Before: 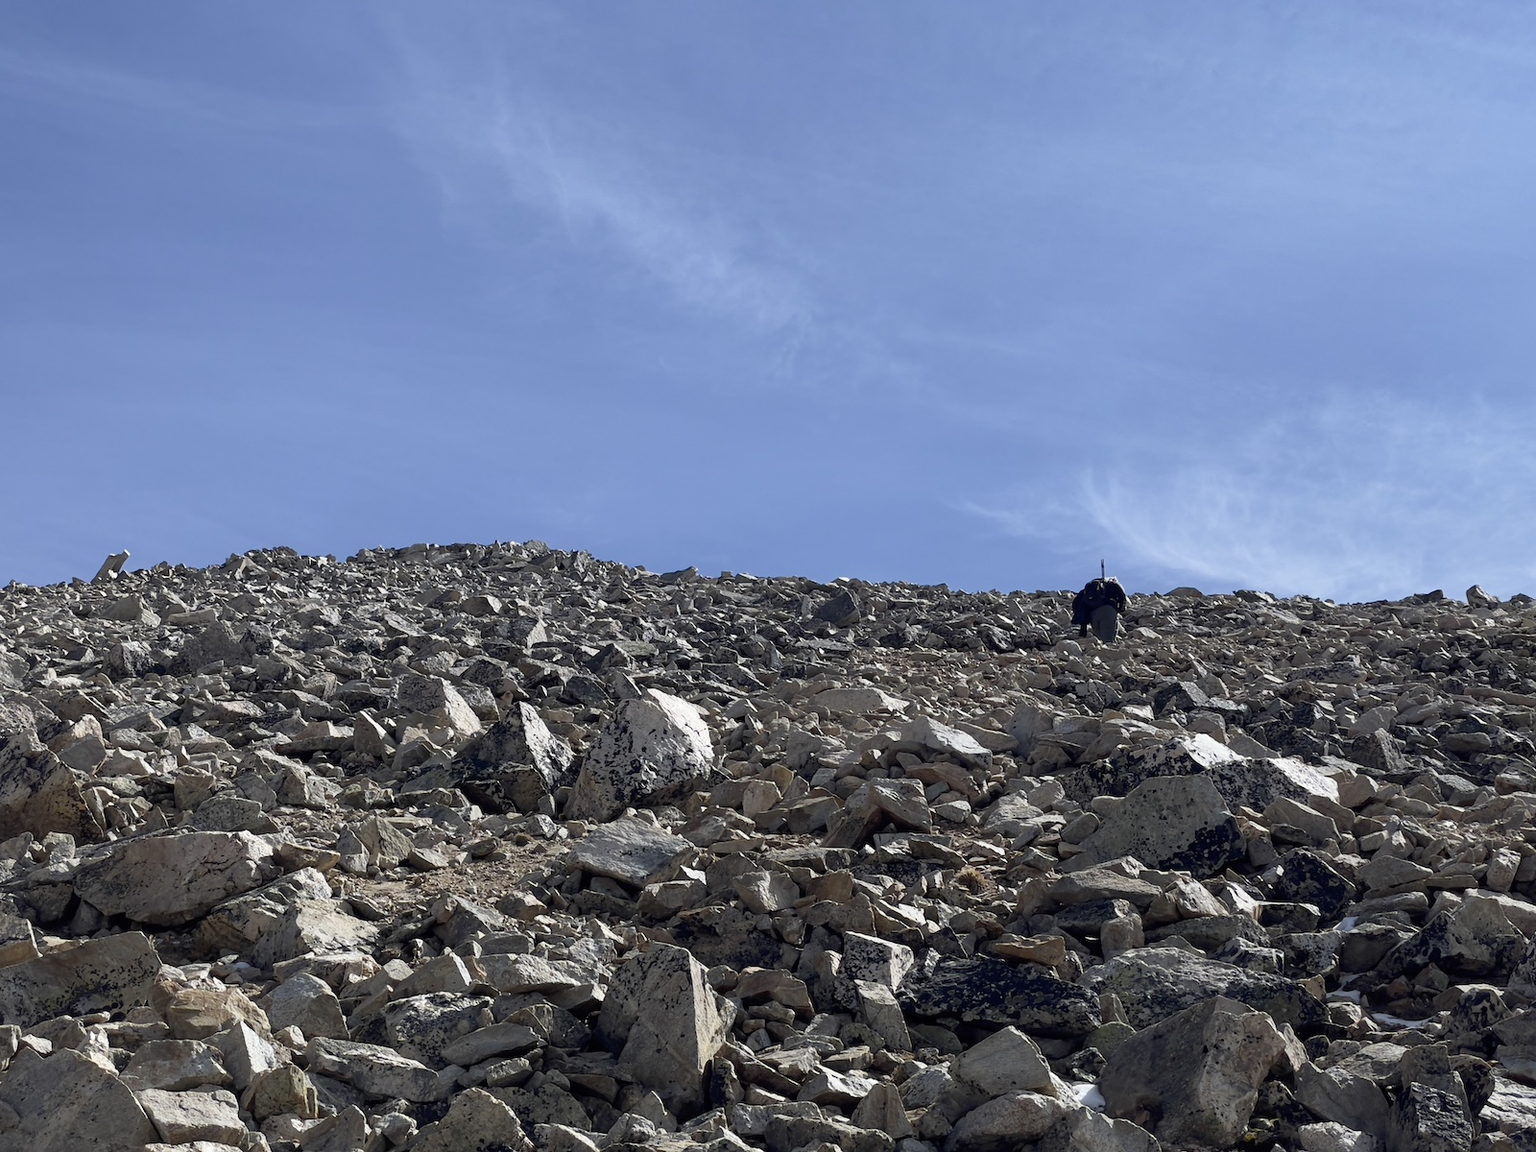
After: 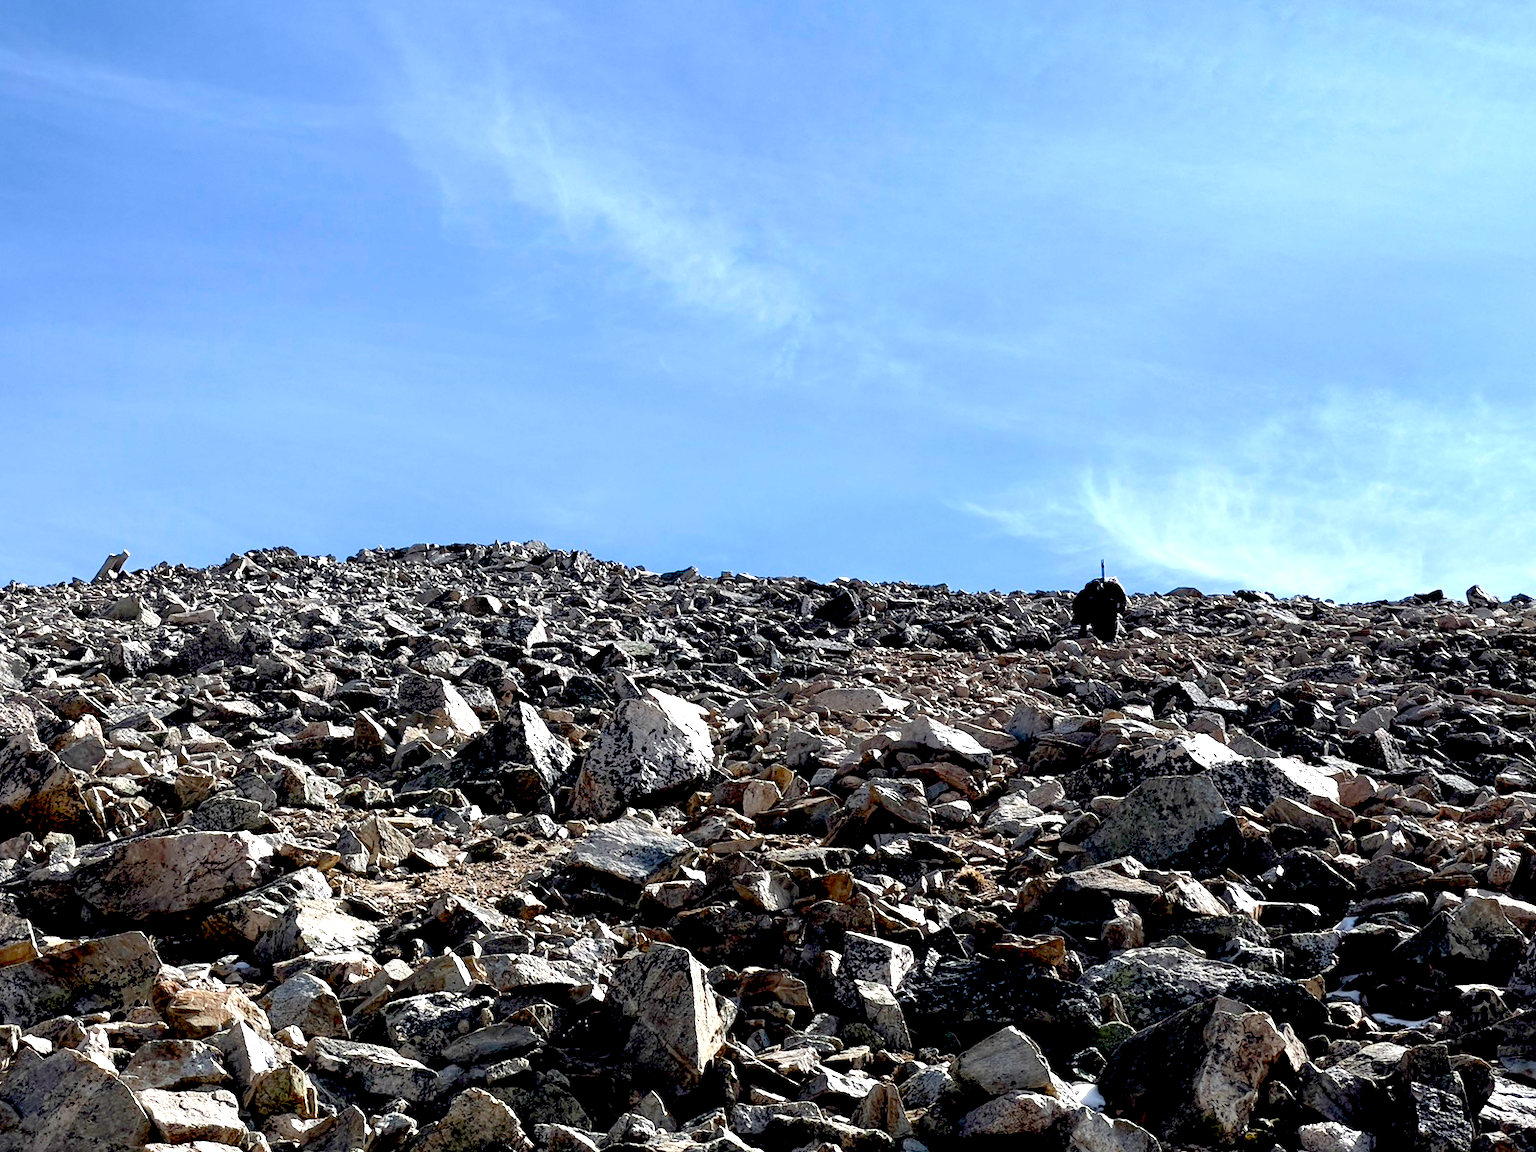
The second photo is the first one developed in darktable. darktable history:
exposure: black level correction 0.035, exposure 0.908 EV, compensate highlight preservation false
local contrast: highlights 101%, shadows 98%, detail 119%, midtone range 0.2
levels: mode automatic
